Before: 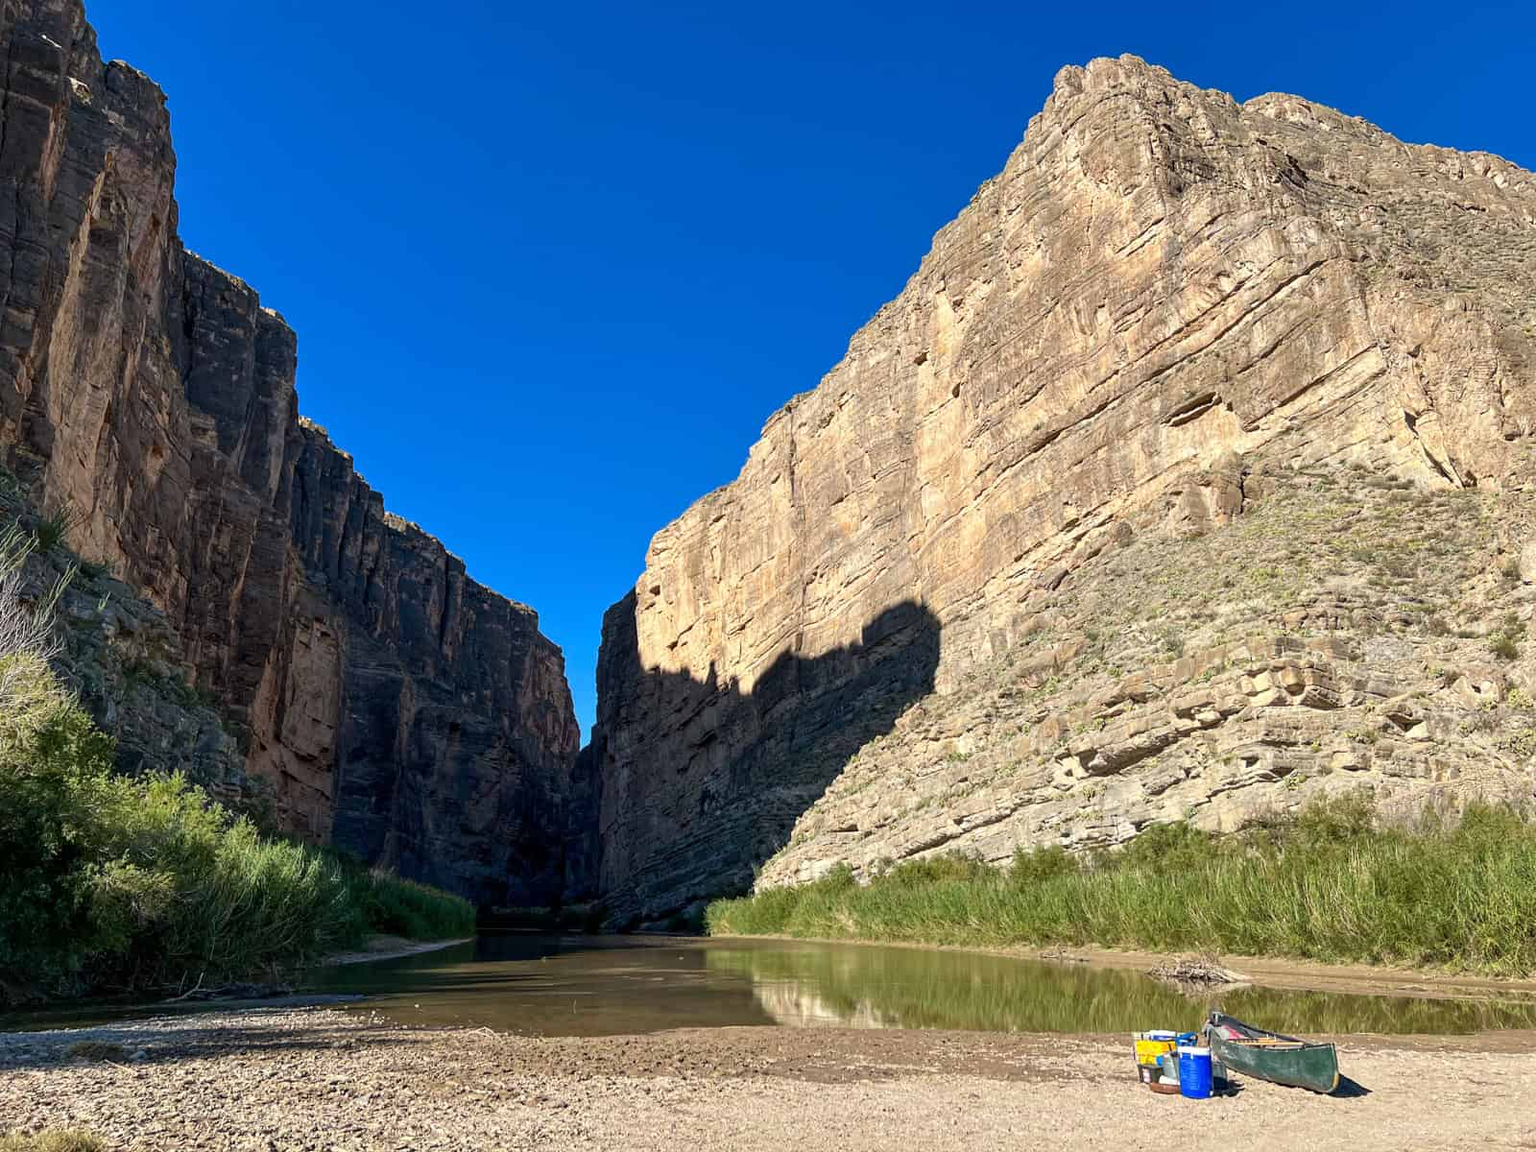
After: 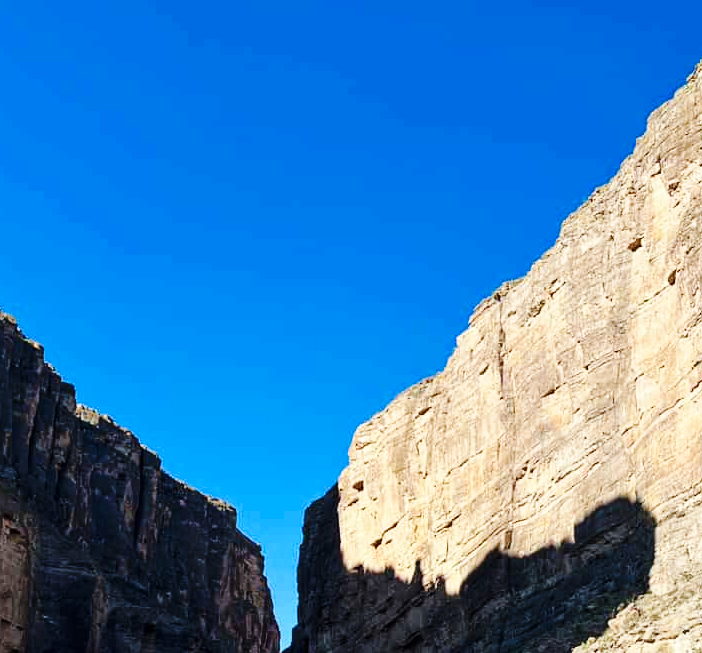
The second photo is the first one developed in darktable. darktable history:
base curve: curves: ch0 [(0, 0) (0.036, 0.025) (0.121, 0.166) (0.206, 0.329) (0.605, 0.79) (1, 1)], preserve colors none
crop: left 20.264%, top 10.827%, right 35.853%, bottom 34.675%
